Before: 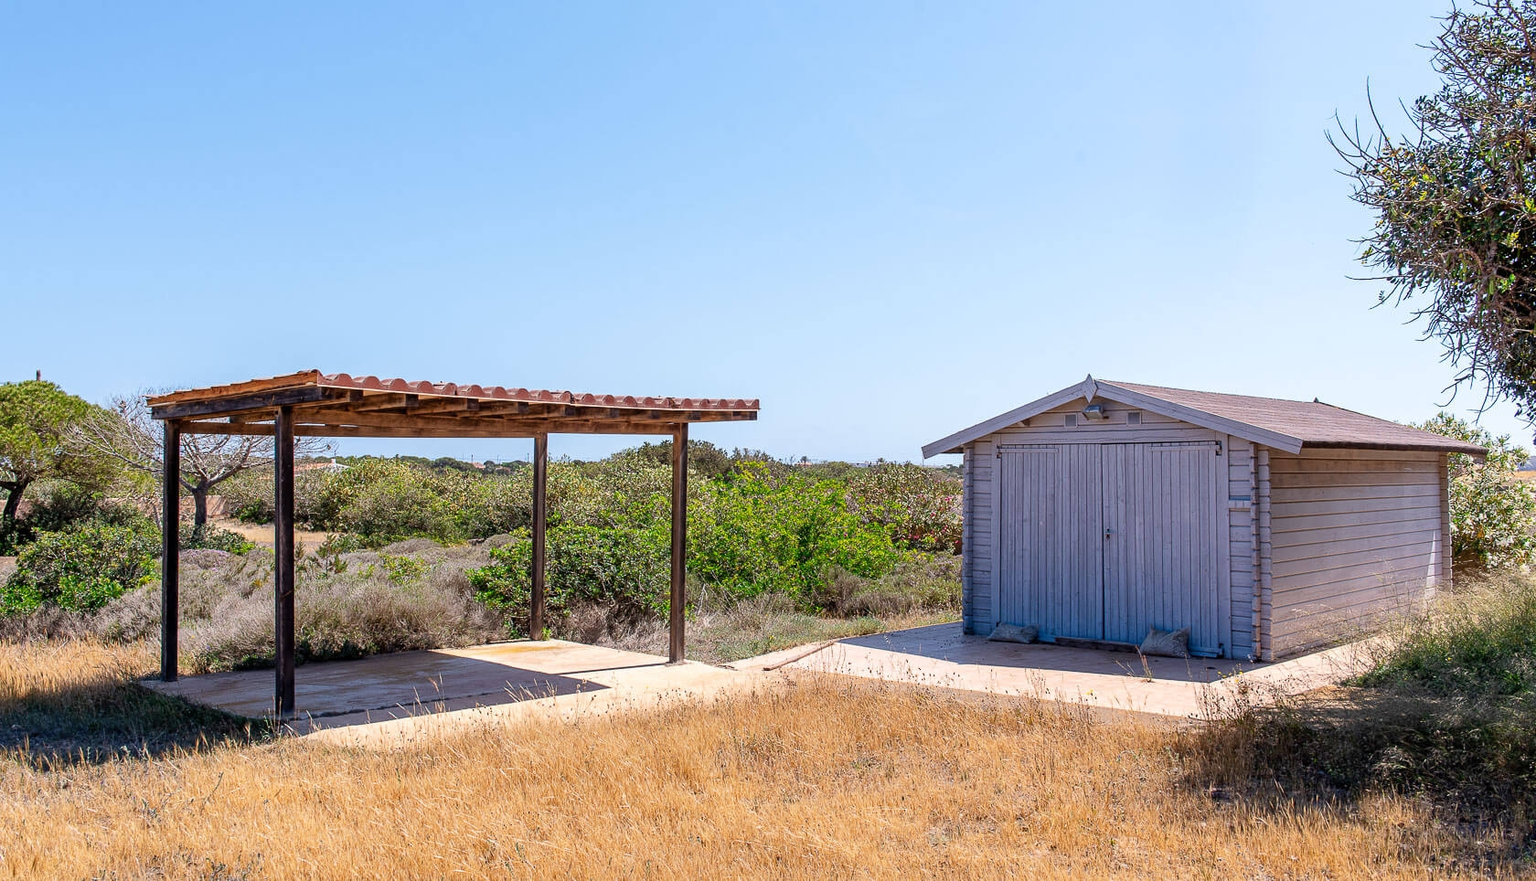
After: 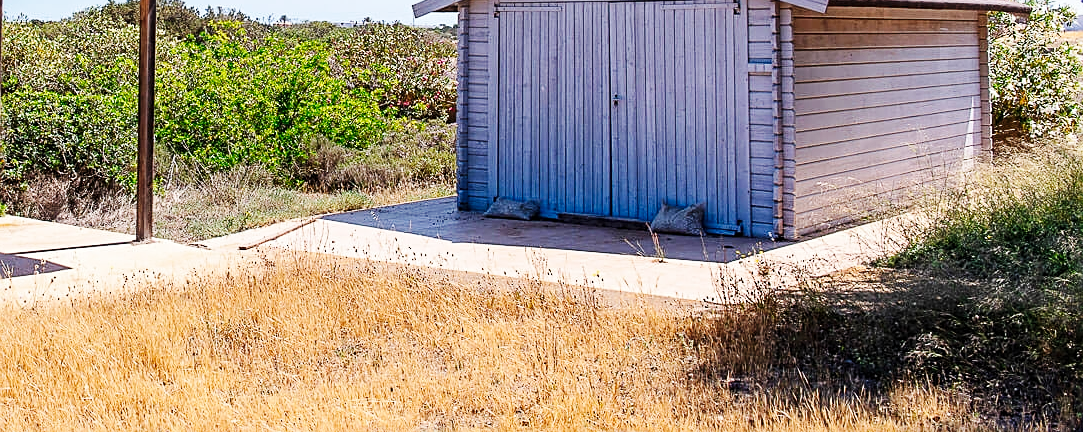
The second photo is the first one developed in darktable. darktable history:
crop and rotate: left 35.509%, top 50.238%, bottom 4.934%
base curve: curves: ch0 [(0, 0) (0.032, 0.025) (0.121, 0.166) (0.206, 0.329) (0.605, 0.79) (1, 1)], preserve colors none
sharpen: on, module defaults
